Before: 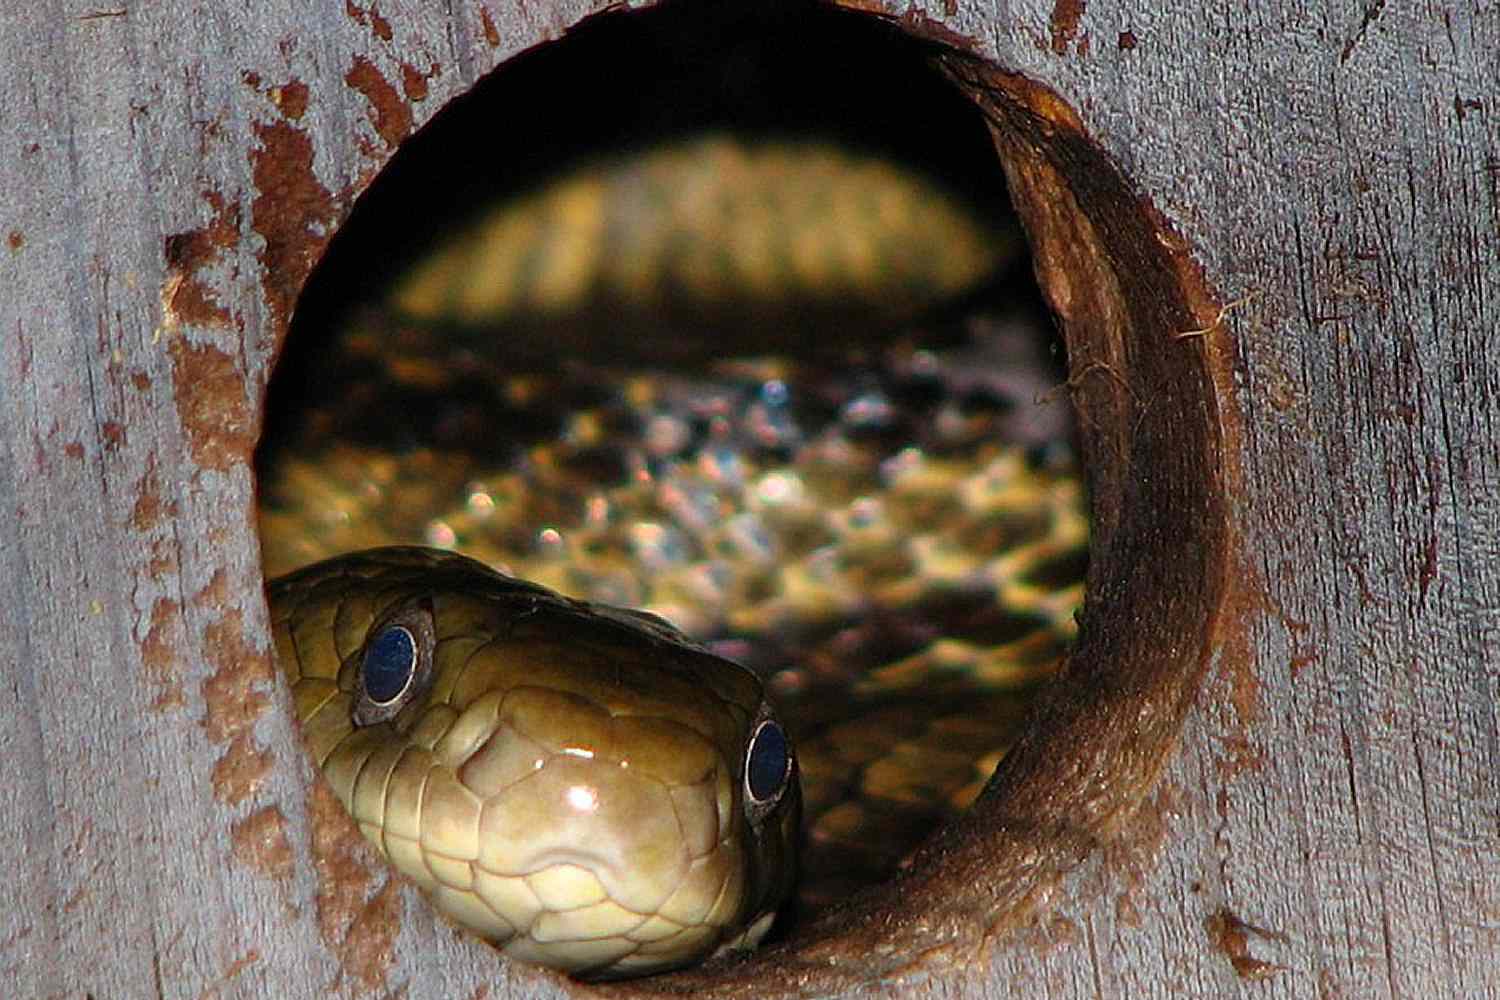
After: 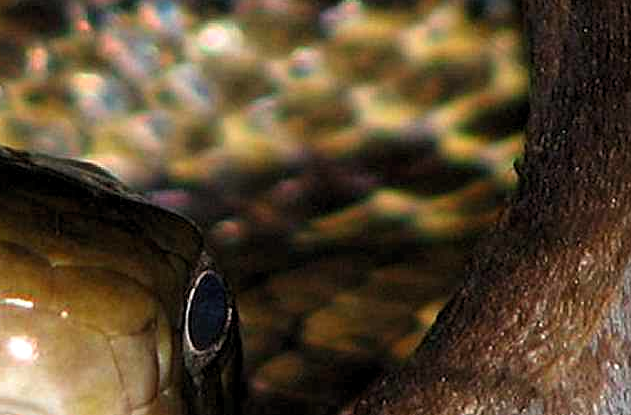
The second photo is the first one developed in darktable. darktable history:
levels: levels [0.031, 0.5, 0.969]
crop: left 37.344%, top 45.076%, right 20.532%, bottom 13.406%
